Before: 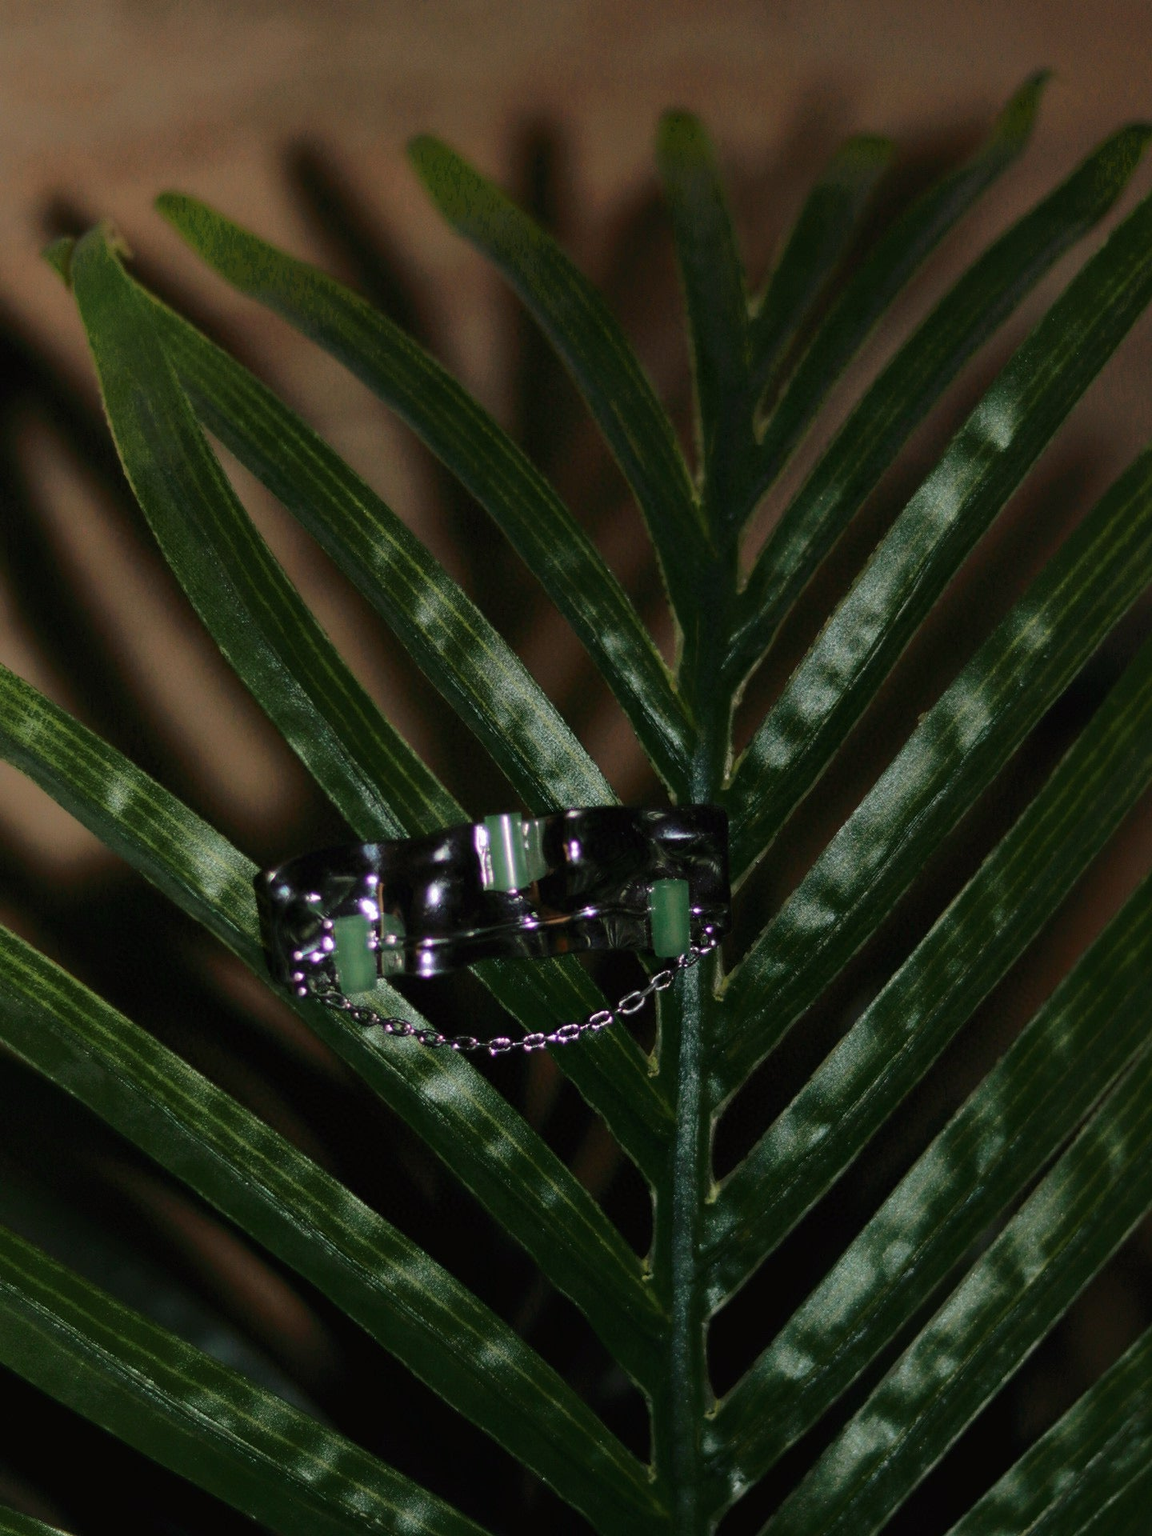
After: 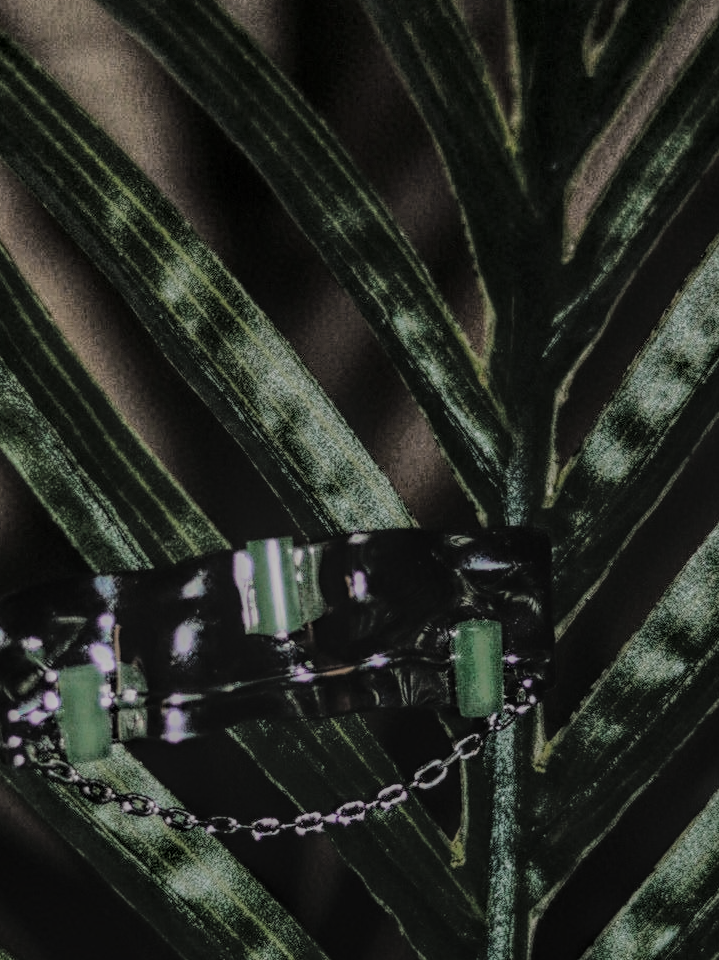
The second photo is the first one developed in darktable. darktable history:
local contrast: highlights 20%, shadows 30%, detail 200%, midtone range 0.2
crop: left 25%, top 25%, right 25%, bottom 25%
color zones: curves: ch0 [(0, 0.487) (0.241, 0.395) (0.434, 0.373) (0.658, 0.412) (0.838, 0.487)]; ch1 [(0, 0) (0.053, 0.053) (0.211, 0.202) (0.579, 0.259) (0.781, 0.241)]
shadows and highlights: shadows 52.34, highlights -28.23, soften with gaussian
rgb curve: curves: ch0 [(0, 0) (0.21, 0.15) (0.24, 0.21) (0.5, 0.75) (0.75, 0.96) (0.89, 0.99) (1, 1)]; ch1 [(0, 0.02) (0.21, 0.13) (0.25, 0.2) (0.5, 0.67) (0.75, 0.9) (0.89, 0.97) (1, 1)]; ch2 [(0, 0.02) (0.21, 0.13) (0.25, 0.2) (0.5, 0.67) (0.75, 0.9) (0.89, 0.97) (1, 1)], compensate middle gray true
